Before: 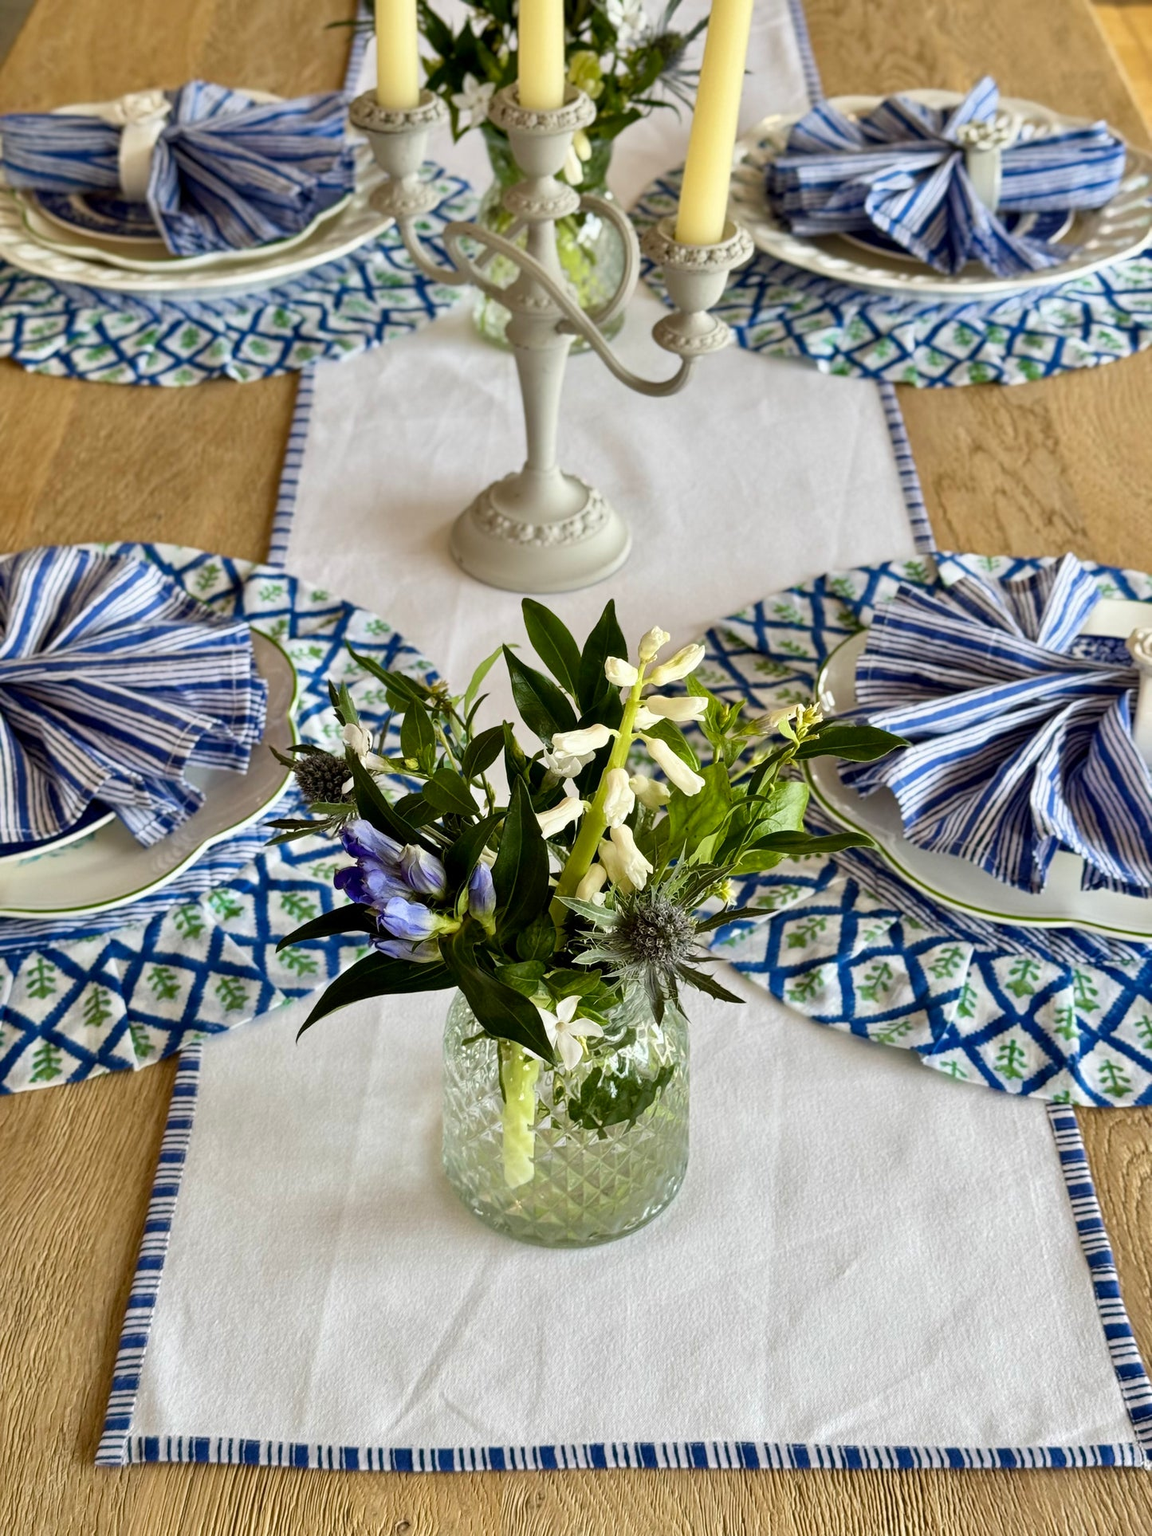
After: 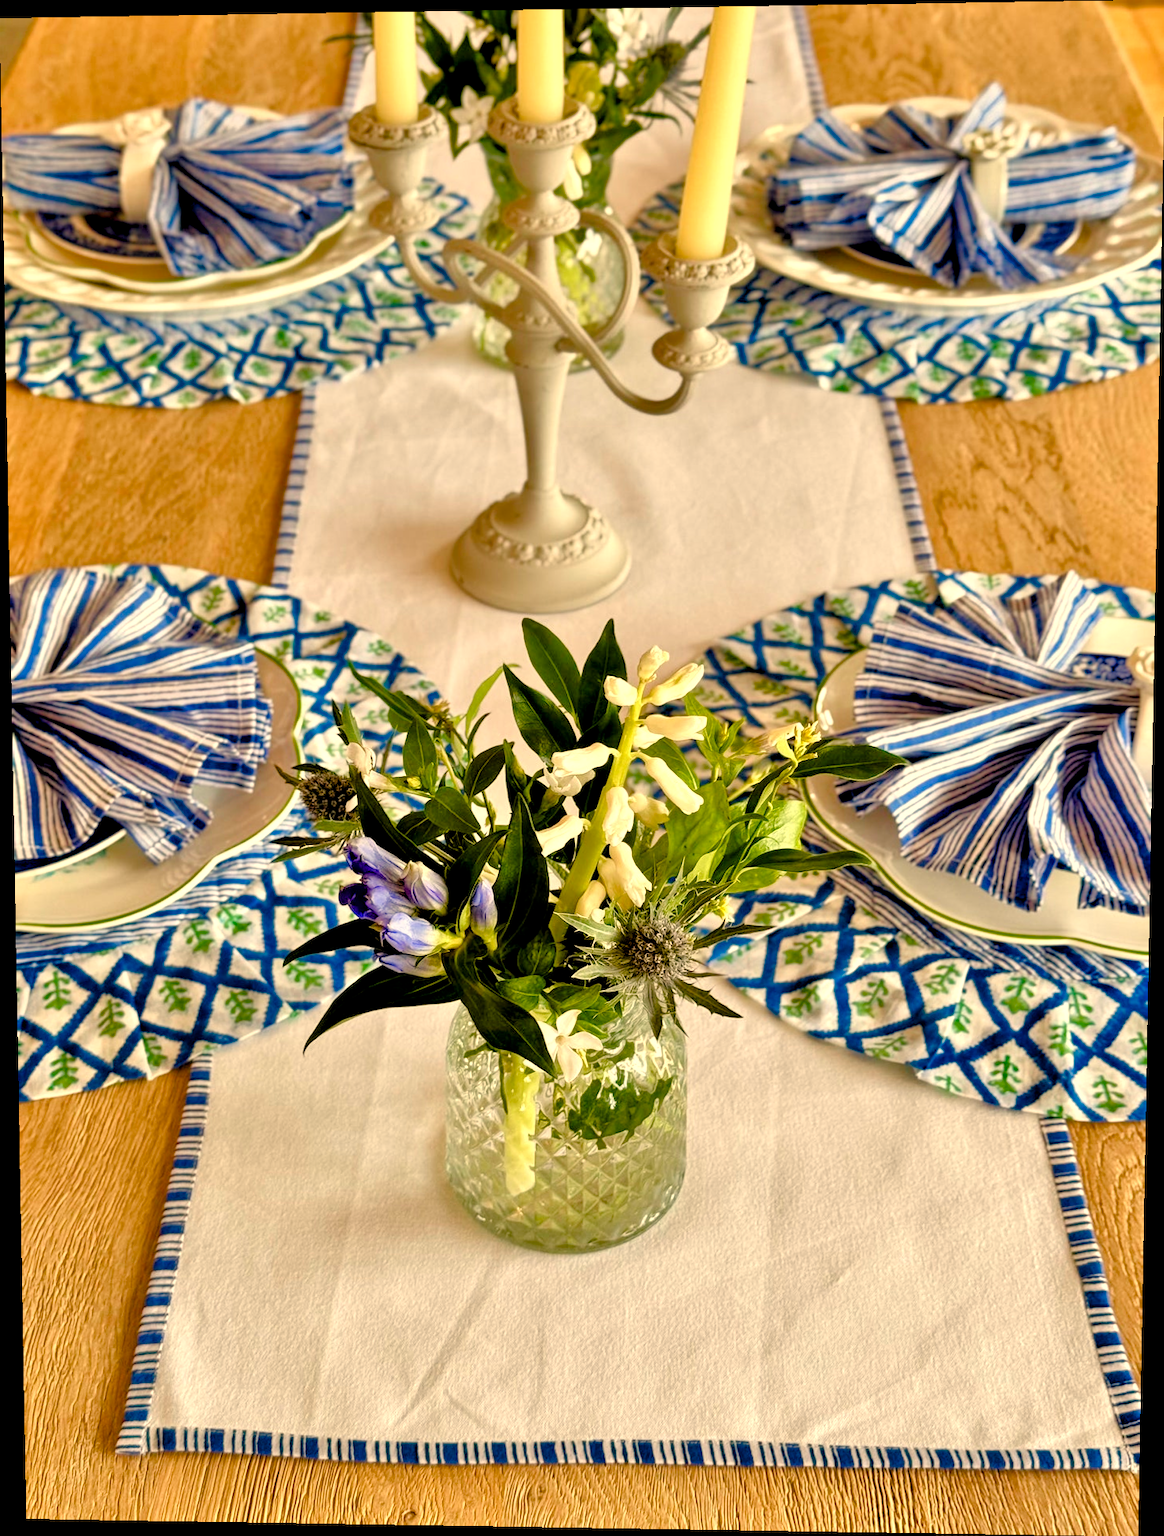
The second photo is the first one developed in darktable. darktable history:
white balance: red 1.138, green 0.996, blue 0.812
rotate and perspective: lens shift (vertical) 0.048, lens shift (horizontal) -0.024, automatic cropping off
color balance rgb: perceptual saturation grading › global saturation 20%, perceptual saturation grading › highlights -25%, perceptual saturation grading › shadows 50%
tone equalizer: -7 EV 0.15 EV, -6 EV 0.6 EV, -5 EV 1.15 EV, -4 EV 1.33 EV, -3 EV 1.15 EV, -2 EV 0.6 EV, -1 EV 0.15 EV, mask exposure compensation -0.5 EV
vibrance: on, module defaults
contrast equalizer: octaves 7, y [[0.6 ×6], [0.55 ×6], [0 ×6], [0 ×6], [0 ×6]], mix 0.3
